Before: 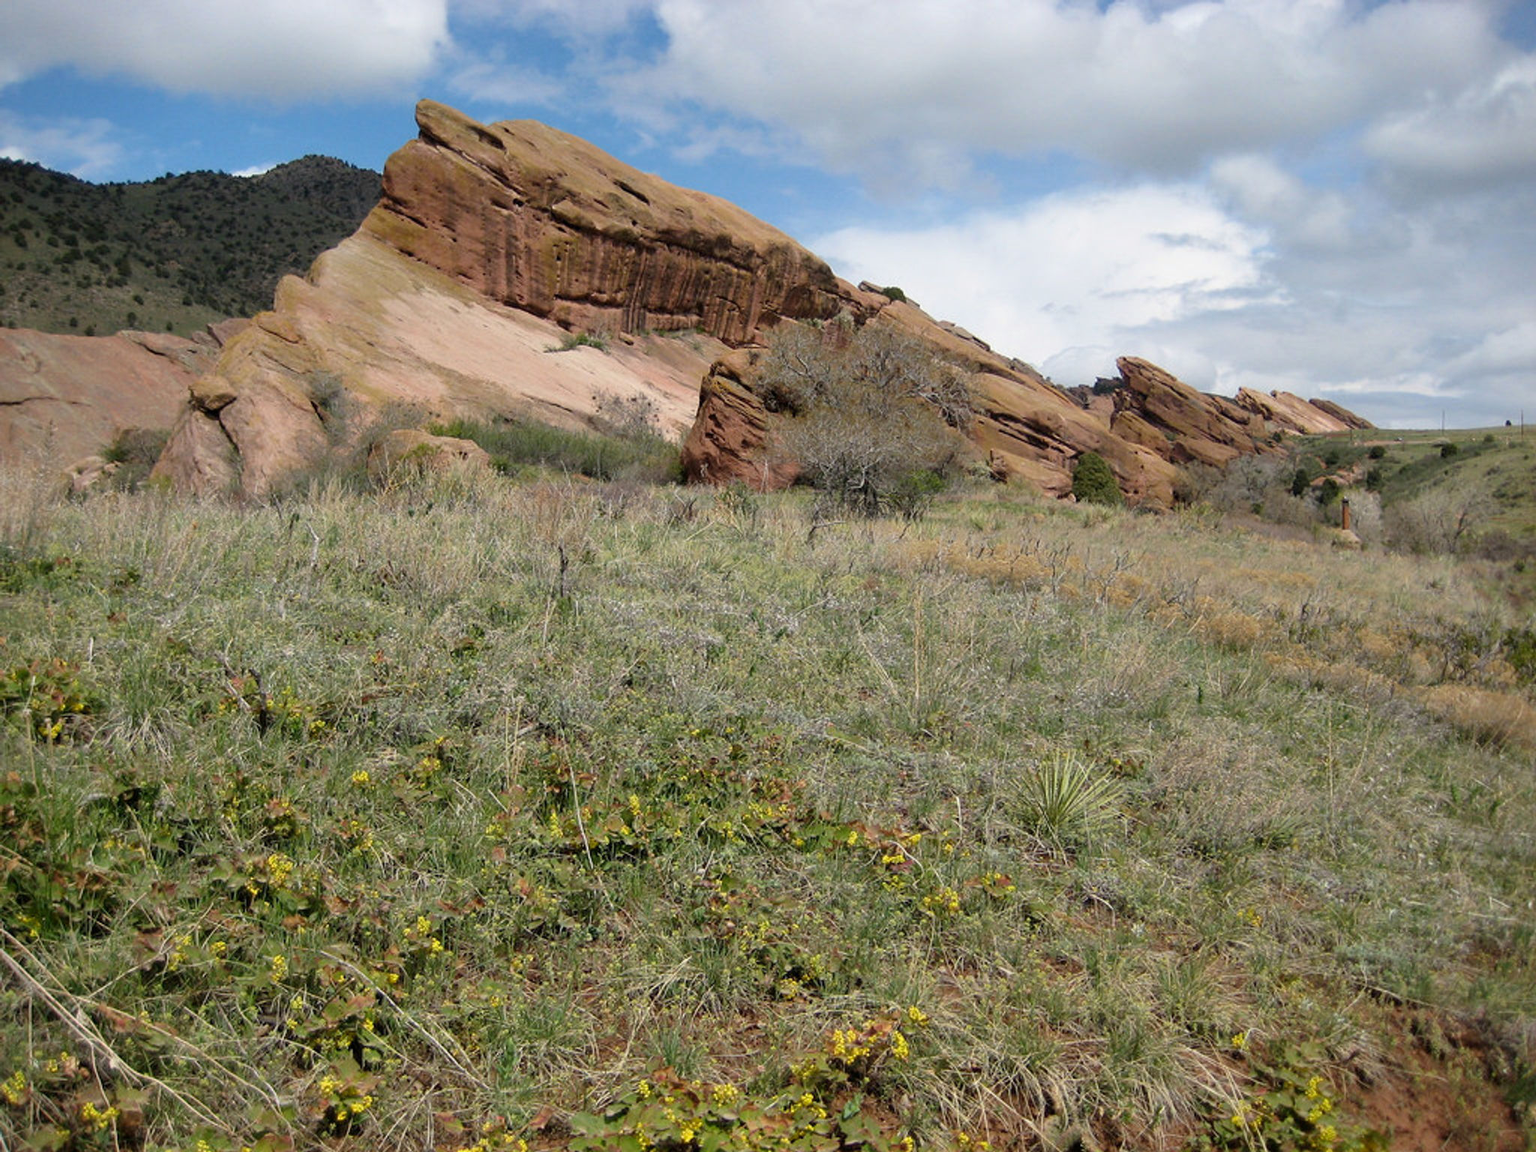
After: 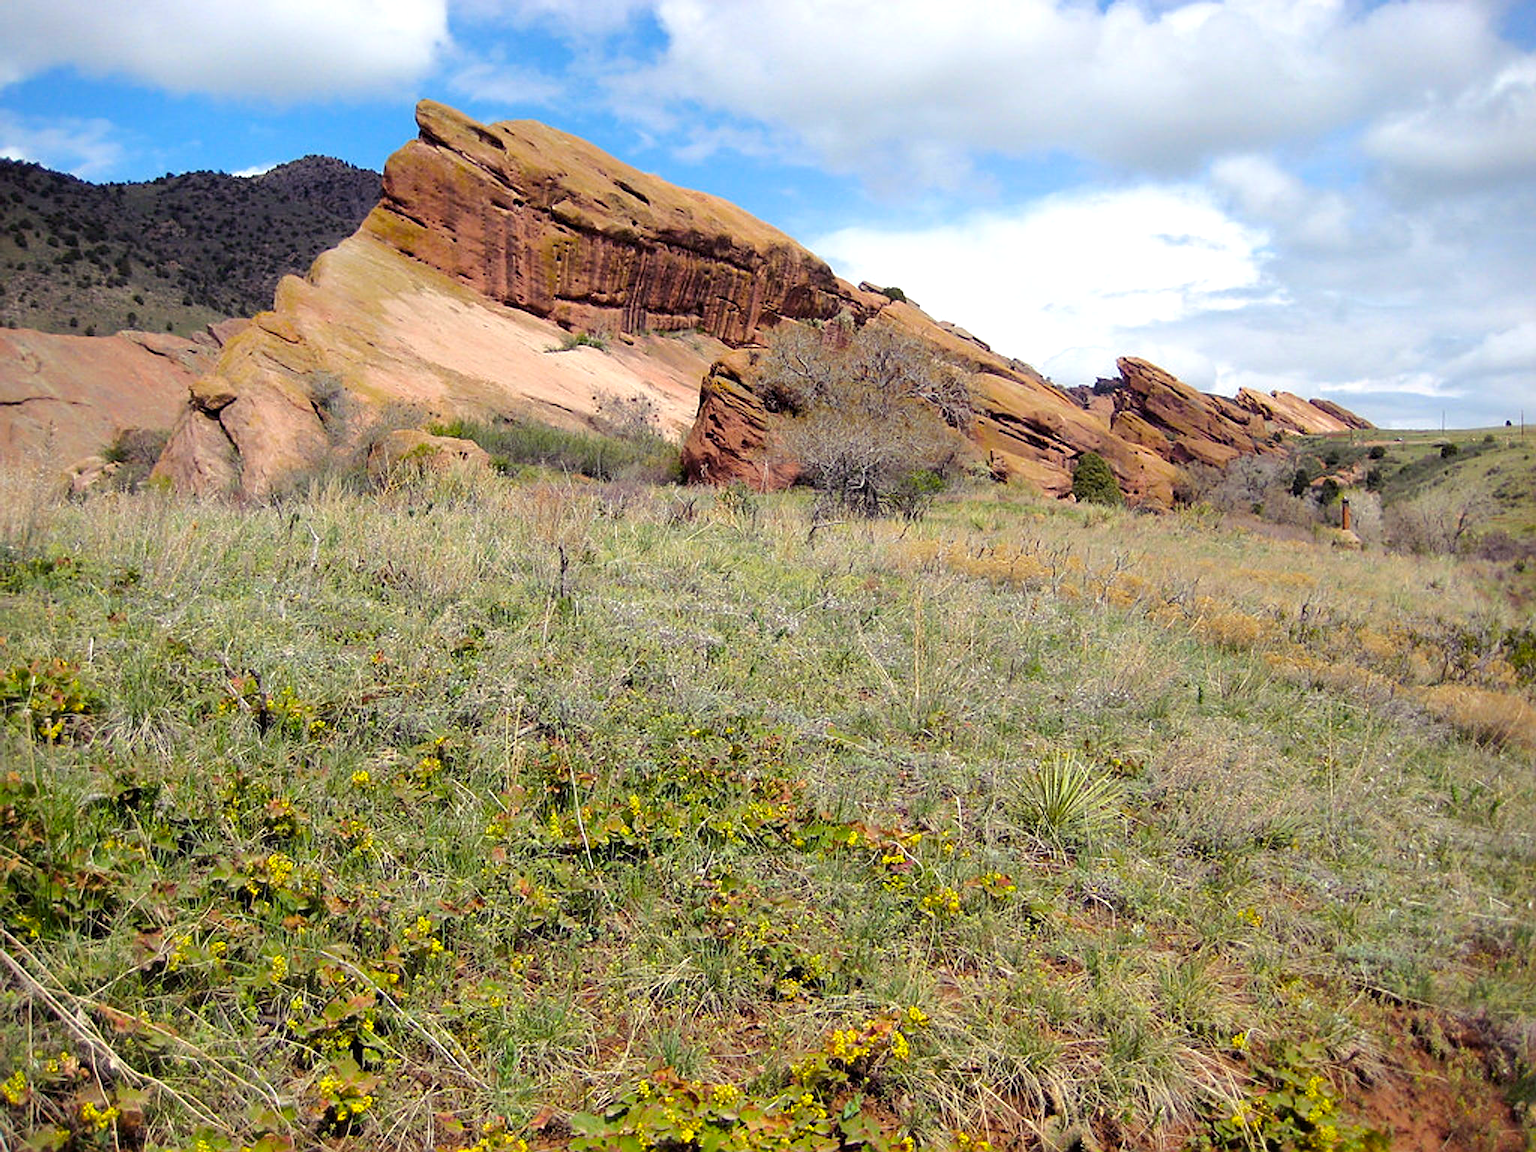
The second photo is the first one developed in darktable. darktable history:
sharpen: on, module defaults
color balance rgb: shadows lift › luminance -21.969%, shadows lift › chroma 8.891%, shadows lift › hue 285.84°, power › hue 75.27°, perceptual saturation grading › global saturation 29.867%, perceptual brilliance grading › mid-tones 10.127%, perceptual brilliance grading › shadows 15.261%
tone equalizer: -8 EV -0.431 EV, -7 EV -0.403 EV, -6 EV -0.321 EV, -5 EV -0.218 EV, -3 EV 0.216 EV, -2 EV 0.324 EV, -1 EV 0.397 EV, +0 EV 0.447 EV
